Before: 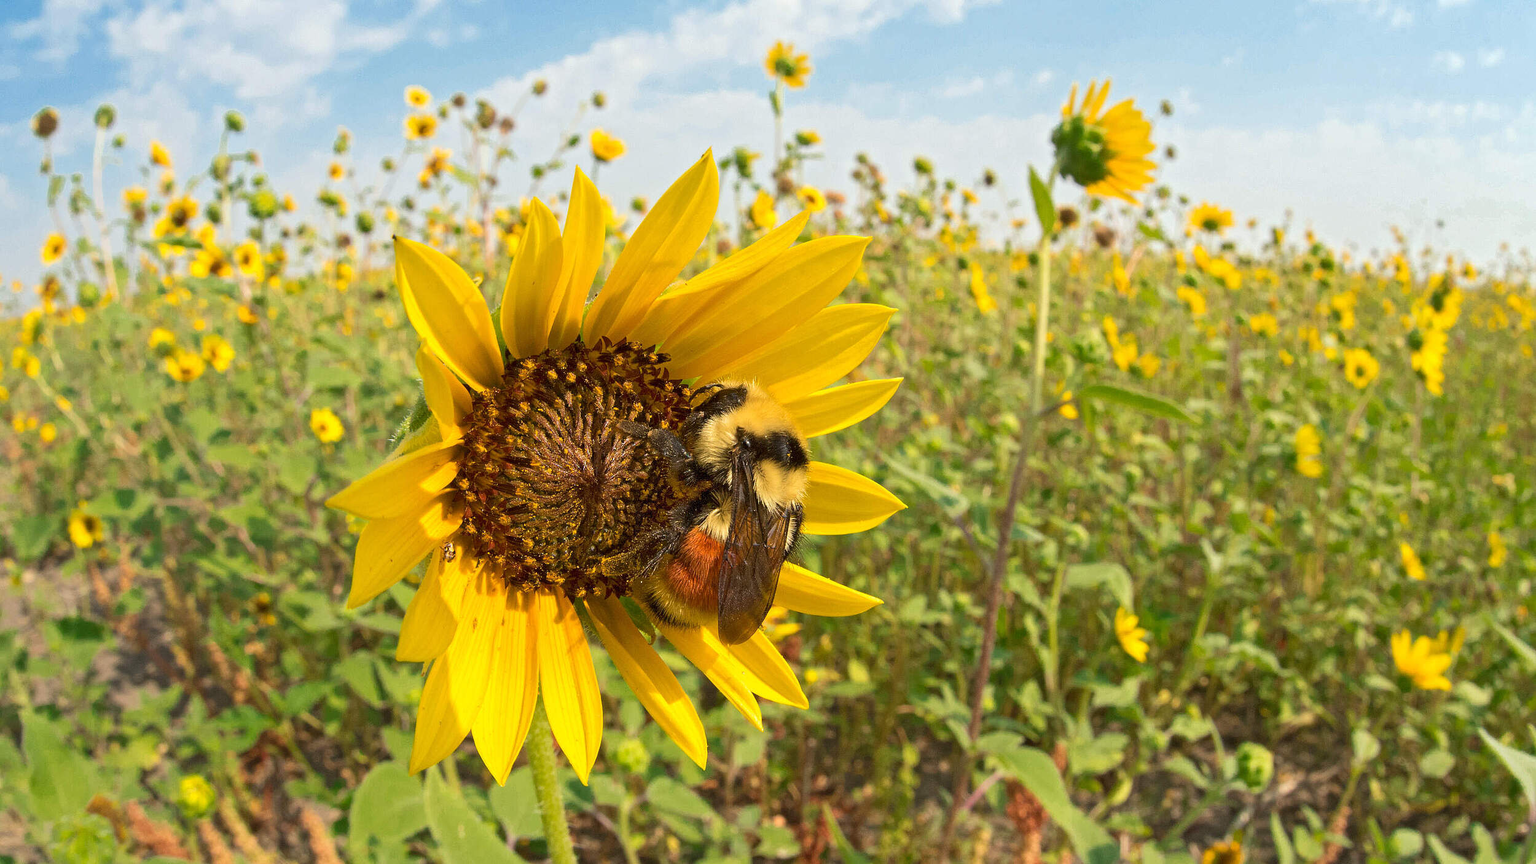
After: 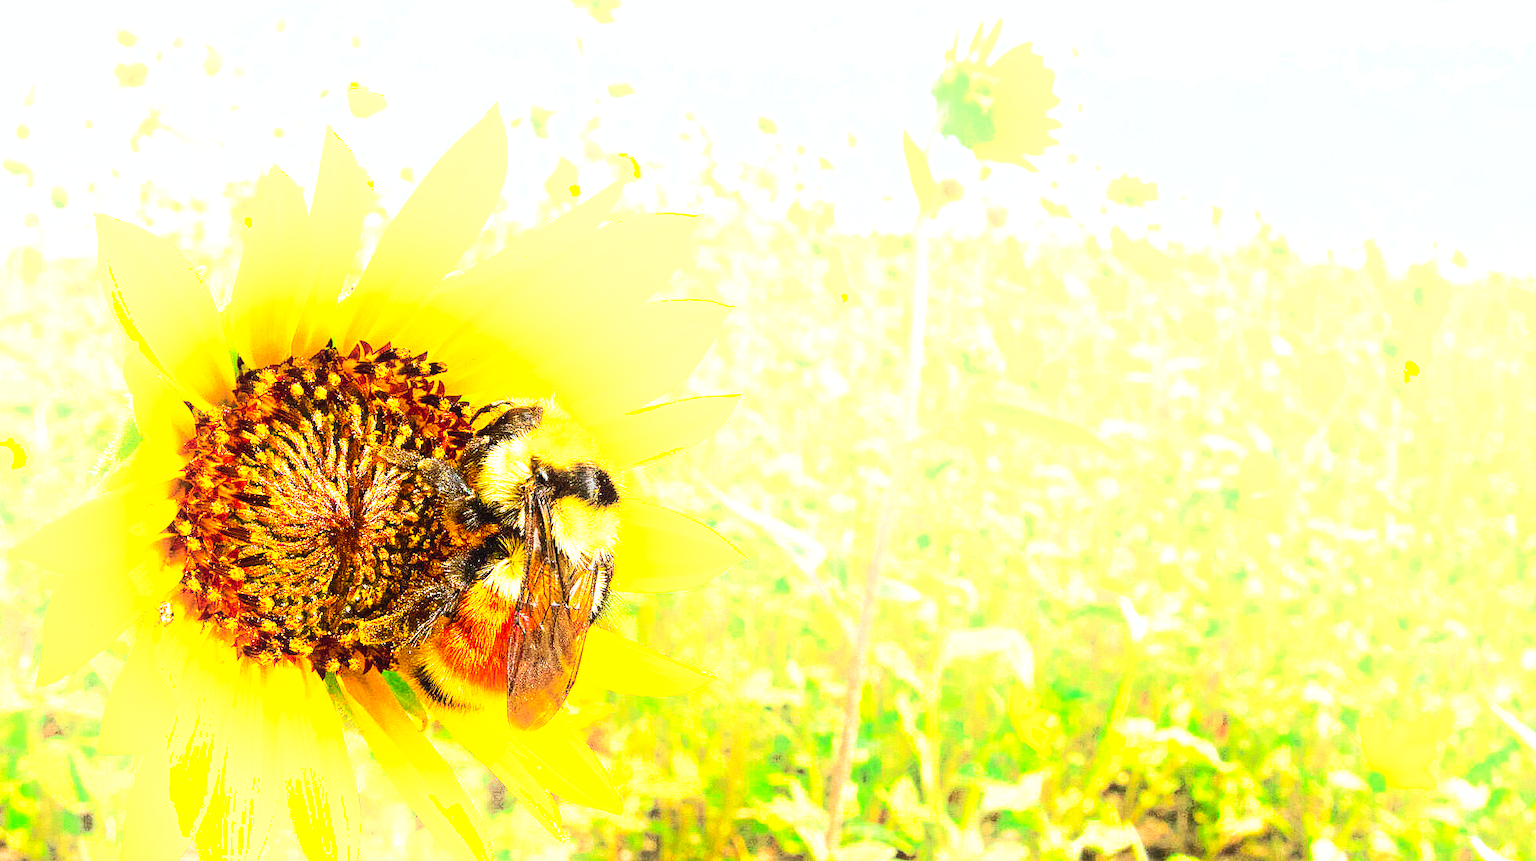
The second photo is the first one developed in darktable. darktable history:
white balance: red 0.924, blue 1.095
grain: coarseness 0.09 ISO
crop and rotate: left 20.74%, top 7.912%, right 0.375%, bottom 13.378%
exposure: black level correction -0.002, exposure 1.115 EV, compensate highlight preservation false
shadows and highlights: highlights 70.7, soften with gaussian
tone curve: curves: ch0 [(0, 0) (0.003, 0) (0.011, 0.001) (0.025, 0.003) (0.044, 0.003) (0.069, 0.006) (0.1, 0.009) (0.136, 0.014) (0.177, 0.029) (0.224, 0.061) (0.277, 0.127) (0.335, 0.218) (0.399, 0.38) (0.468, 0.588) (0.543, 0.809) (0.623, 0.947) (0.709, 0.987) (0.801, 0.99) (0.898, 0.99) (1, 1)], preserve colors none
contrast brightness saturation: contrast -0.28
